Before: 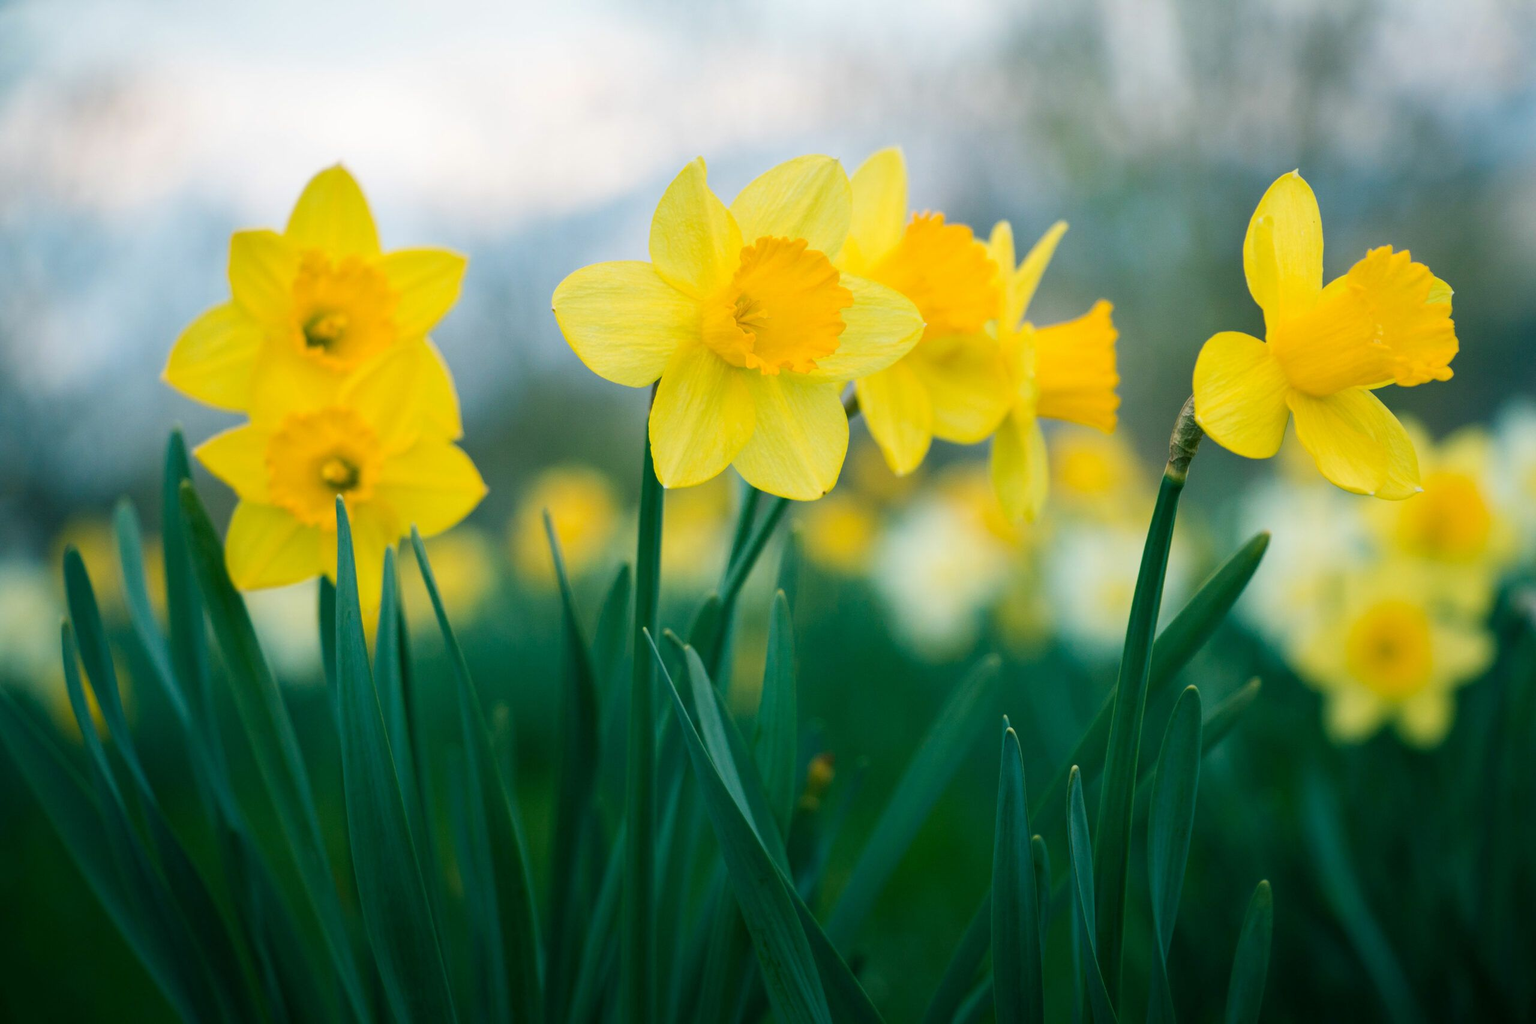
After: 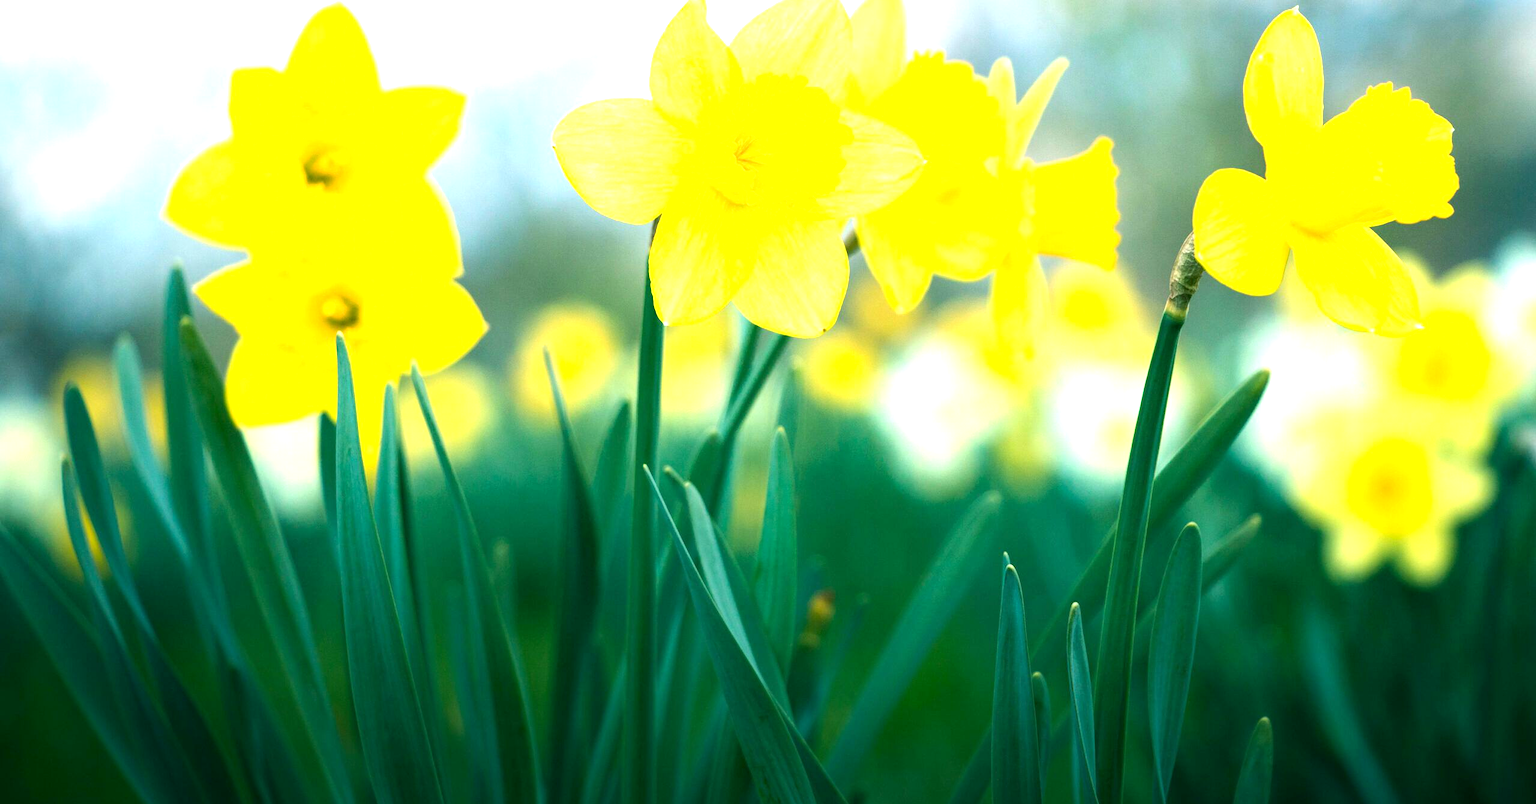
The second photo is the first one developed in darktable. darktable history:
tone curve: curves: ch0 [(0, 0) (0.003, 0.003) (0.011, 0.011) (0.025, 0.024) (0.044, 0.043) (0.069, 0.068) (0.1, 0.097) (0.136, 0.132) (0.177, 0.173) (0.224, 0.219) (0.277, 0.27) (0.335, 0.327) (0.399, 0.389) (0.468, 0.457) (0.543, 0.549) (0.623, 0.628) (0.709, 0.713) (0.801, 0.803) (0.898, 0.899) (1, 1)], color space Lab, linked channels, preserve colors none
exposure: black level correction 0.001, exposure 0.966 EV, compensate highlight preservation false
crop and rotate: top 15.983%, bottom 5.453%
tone equalizer: -8 EV -0.414 EV, -7 EV -0.38 EV, -6 EV -0.306 EV, -5 EV -0.231 EV, -3 EV 0.224 EV, -2 EV 0.304 EV, -1 EV 0.406 EV, +0 EV 0.421 EV, mask exposure compensation -0.506 EV
